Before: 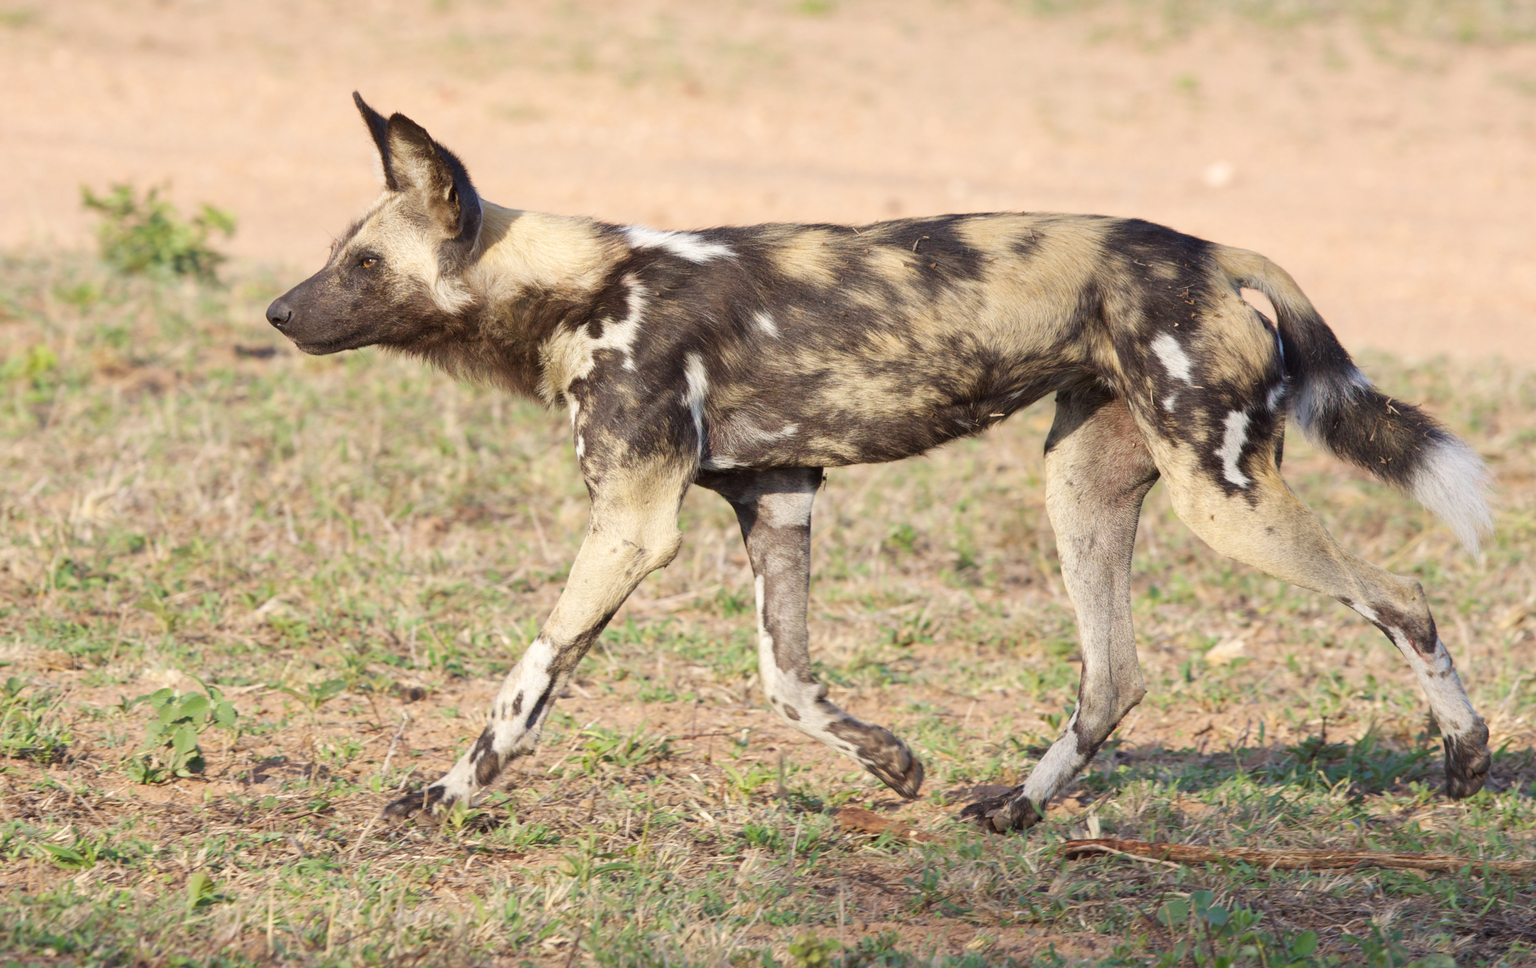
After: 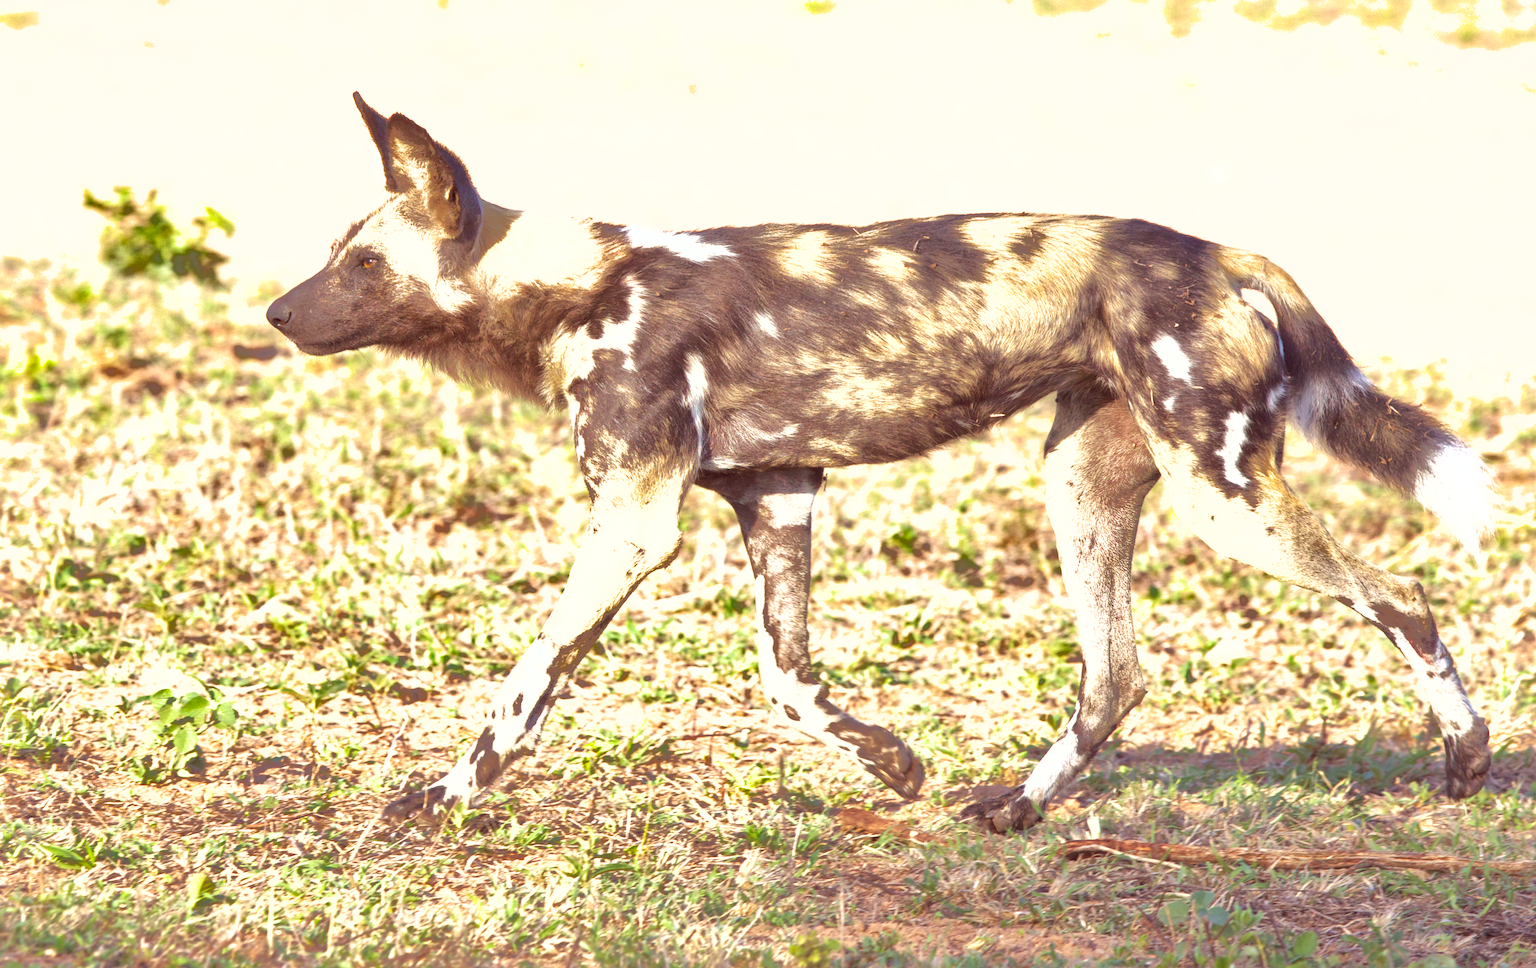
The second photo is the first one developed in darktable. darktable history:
rgb levels: mode RGB, independent channels, levels [[0, 0.474, 1], [0, 0.5, 1], [0, 0.5, 1]]
exposure: black level correction 0, exposure 1.015 EV, compensate exposure bias true, compensate highlight preservation false
shadows and highlights: highlights -60
